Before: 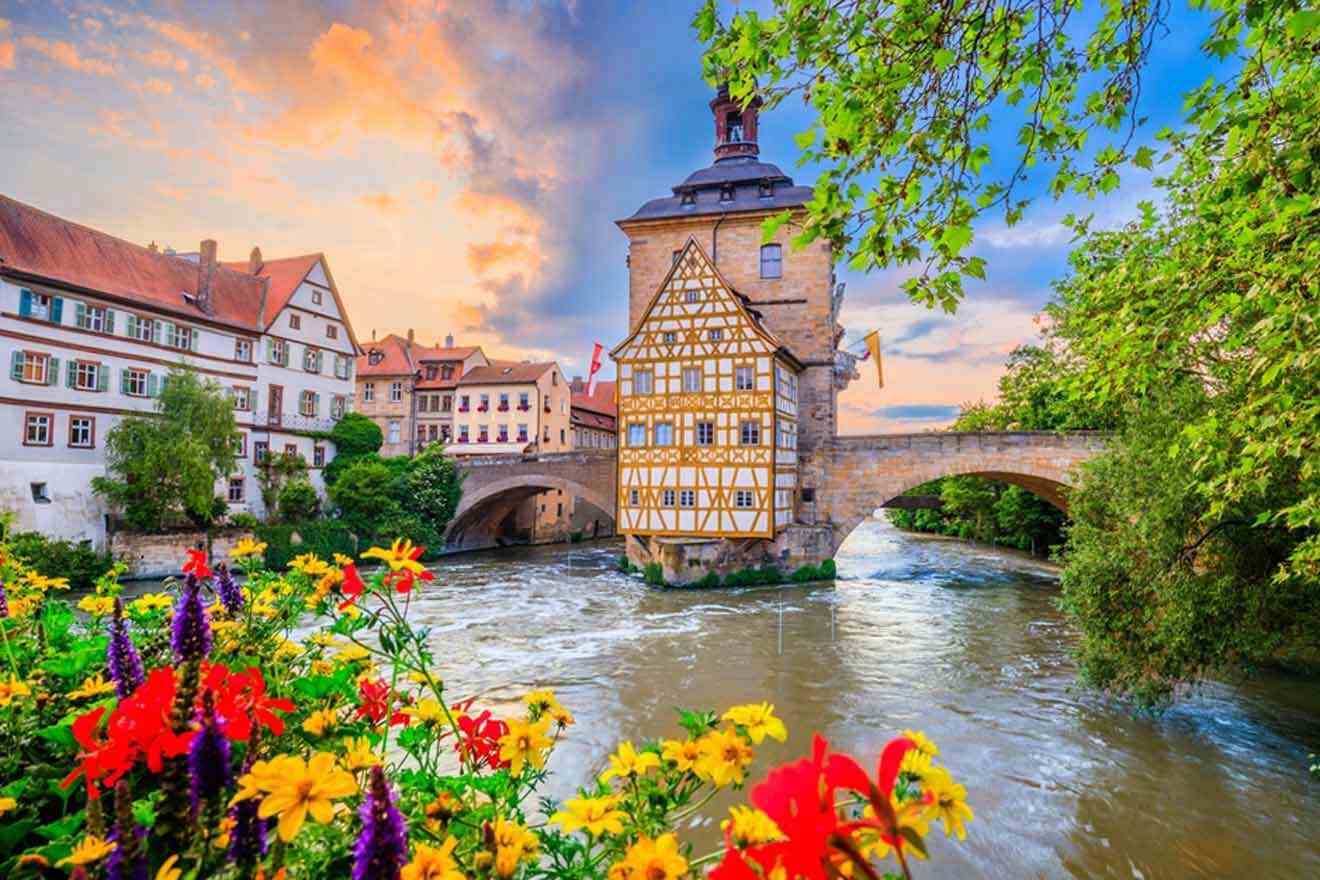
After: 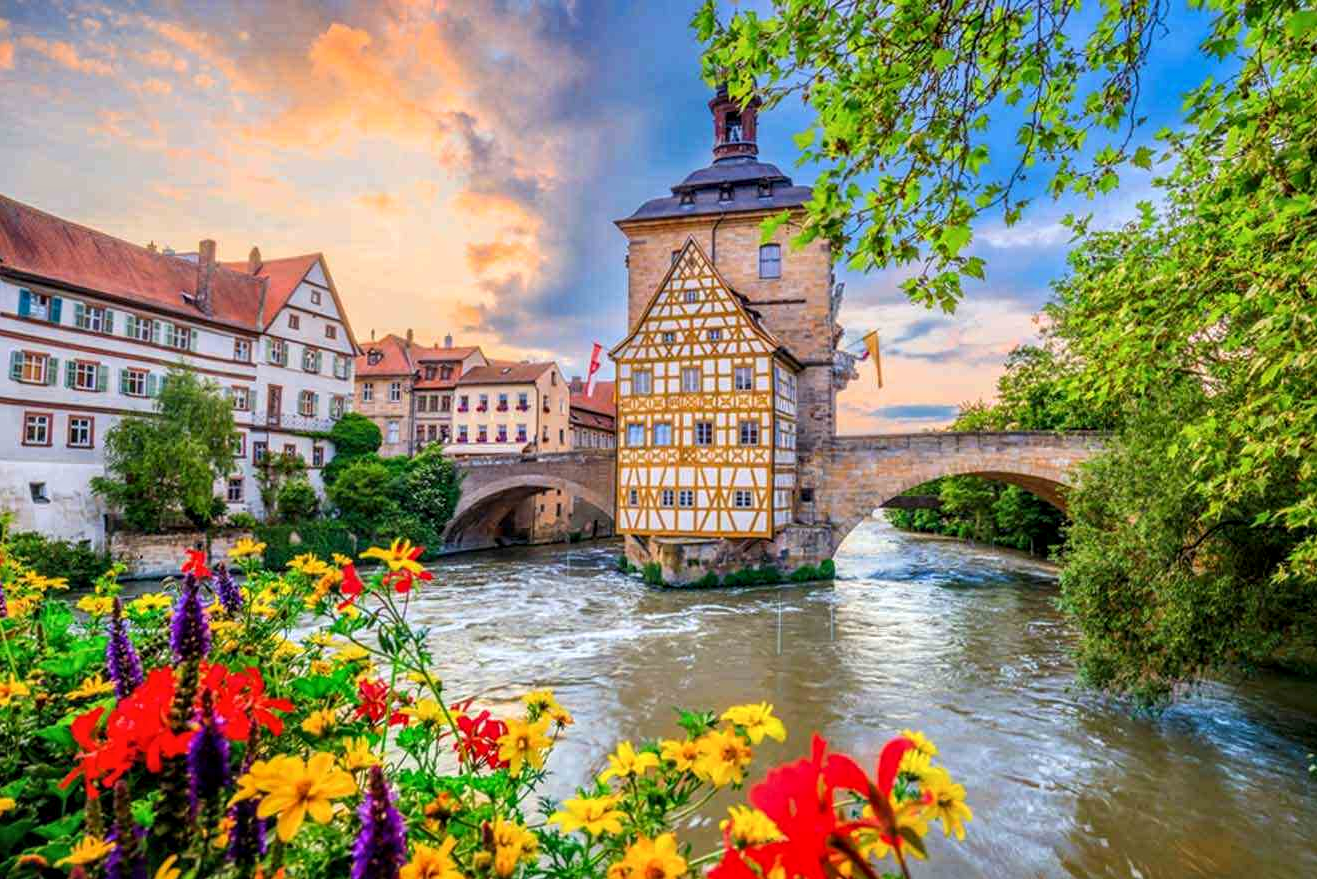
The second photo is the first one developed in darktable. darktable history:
crop and rotate: left 0.192%, bottom 0.012%
local contrast: on, module defaults
